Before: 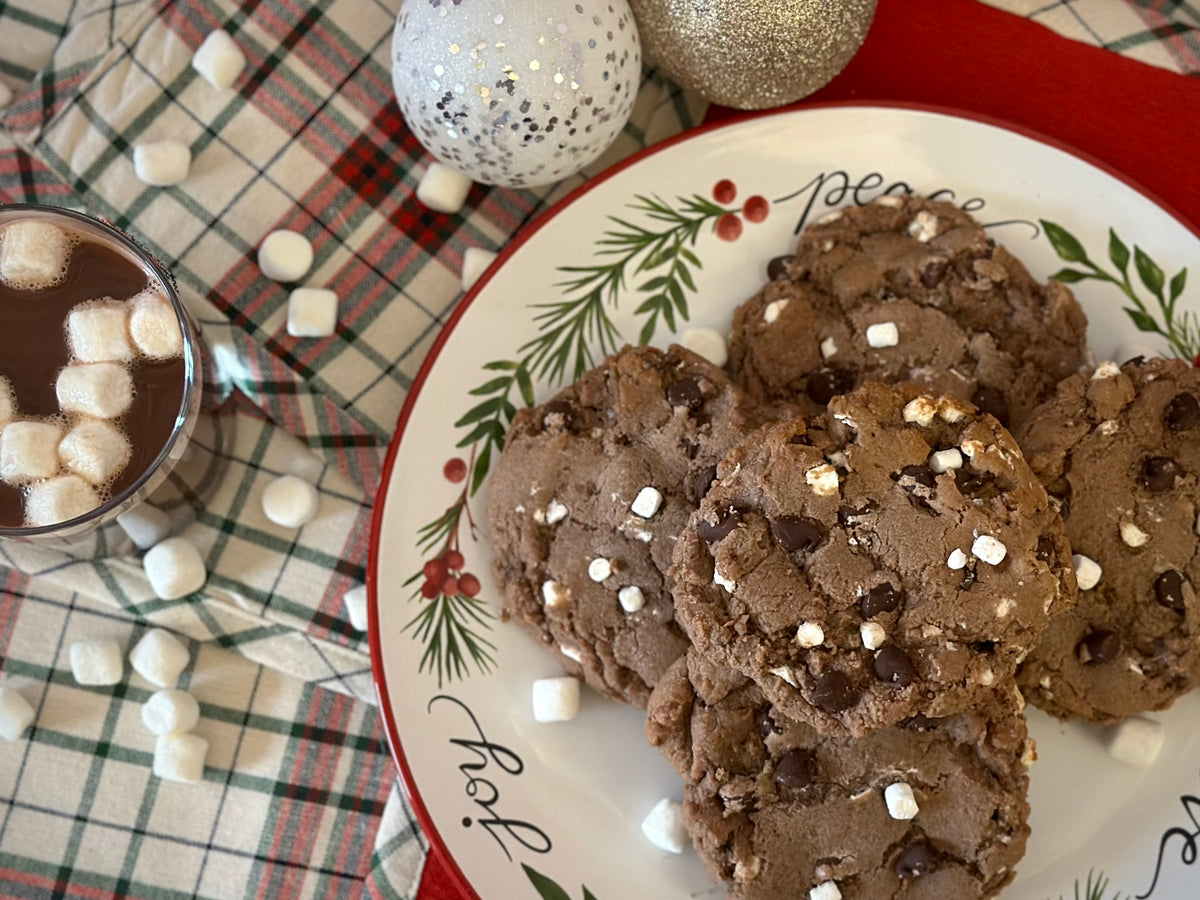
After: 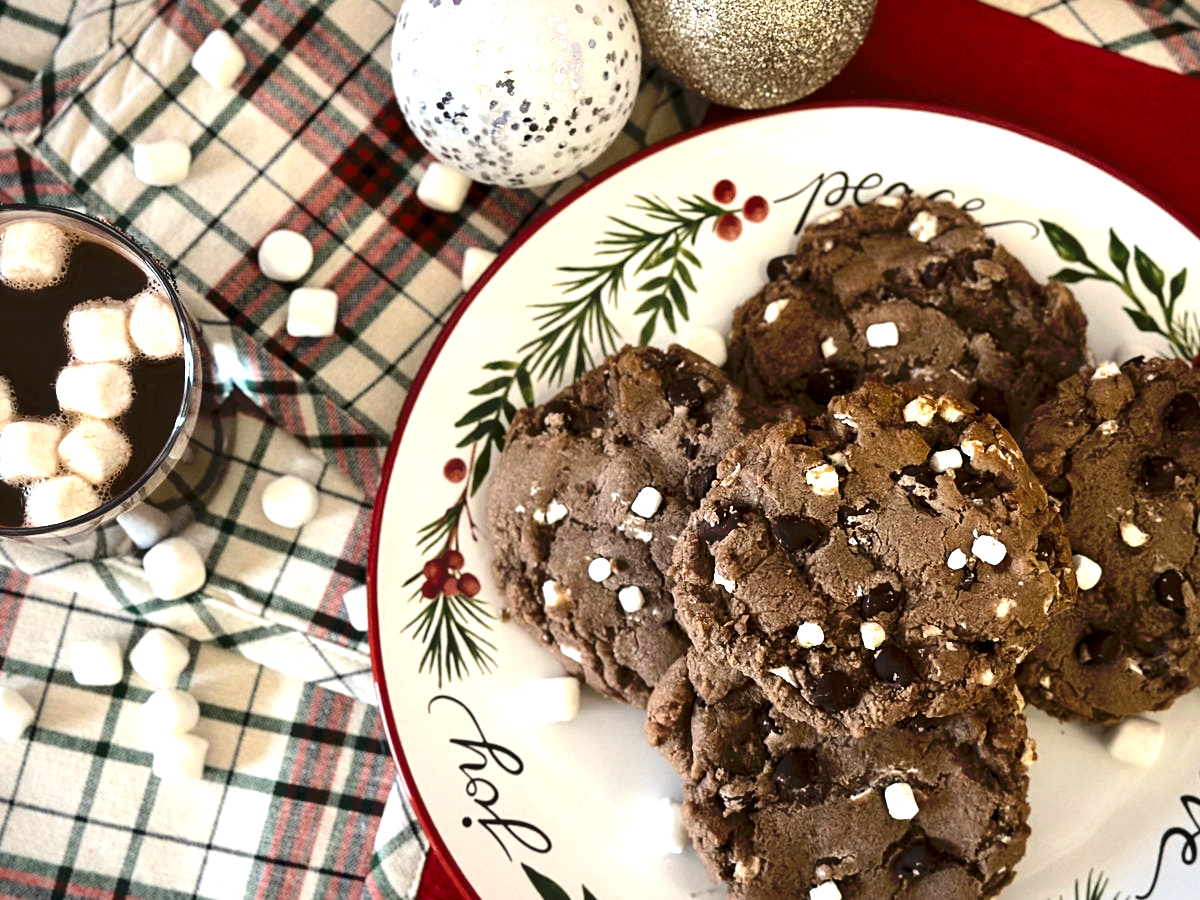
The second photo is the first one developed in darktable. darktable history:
tone equalizer: -8 EV -1.11 EV, -7 EV -1.02 EV, -6 EV -0.859 EV, -5 EV -0.617 EV, -3 EV 0.573 EV, -2 EV 0.851 EV, -1 EV 0.999 EV, +0 EV 1.07 EV, edges refinement/feathering 500, mask exposure compensation -1.57 EV, preserve details no
tone curve: curves: ch0 [(0, 0) (0.003, 0.004) (0.011, 0.005) (0.025, 0.014) (0.044, 0.037) (0.069, 0.059) (0.1, 0.096) (0.136, 0.116) (0.177, 0.133) (0.224, 0.177) (0.277, 0.255) (0.335, 0.319) (0.399, 0.385) (0.468, 0.457) (0.543, 0.545) (0.623, 0.621) (0.709, 0.705) (0.801, 0.801) (0.898, 0.901) (1, 1)], preserve colors none
